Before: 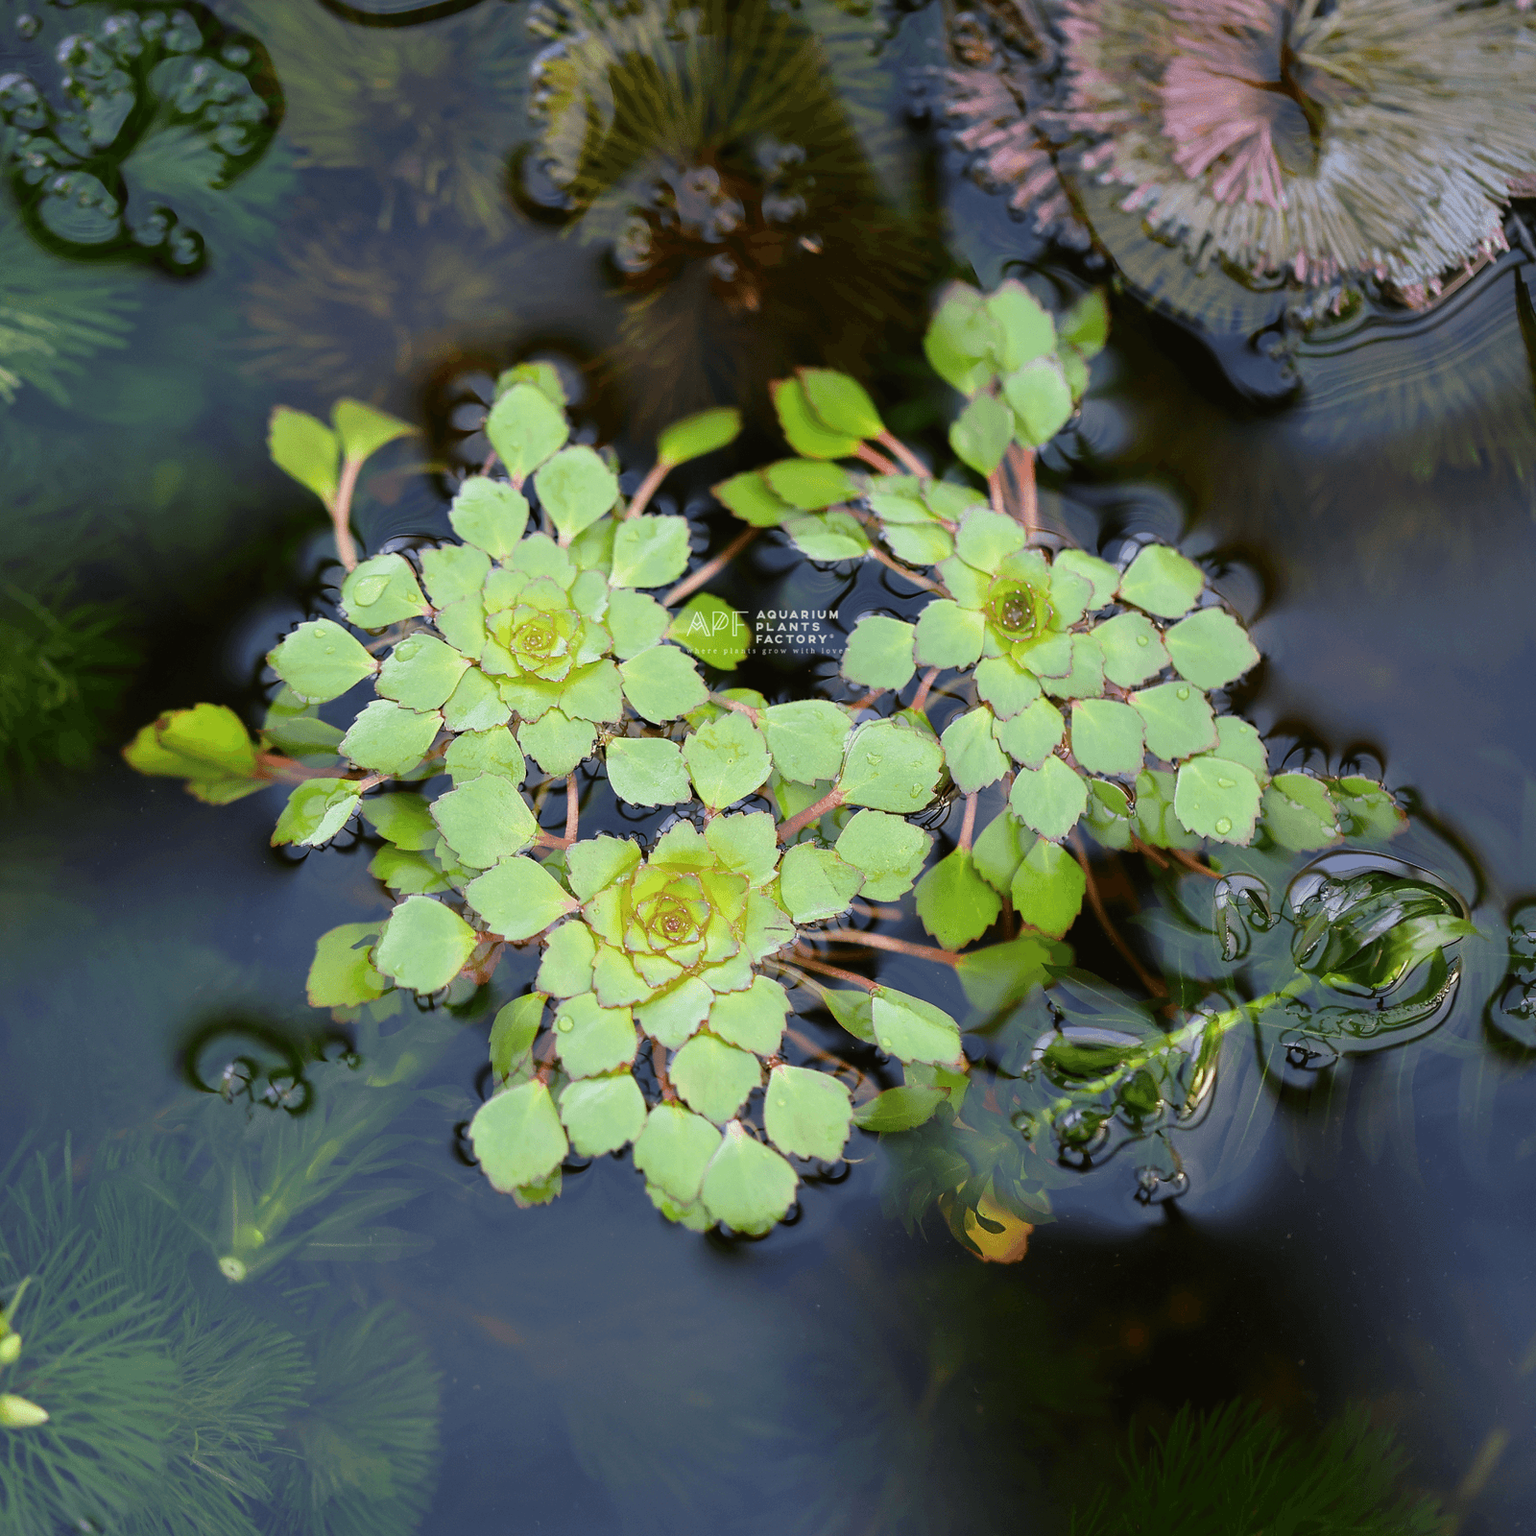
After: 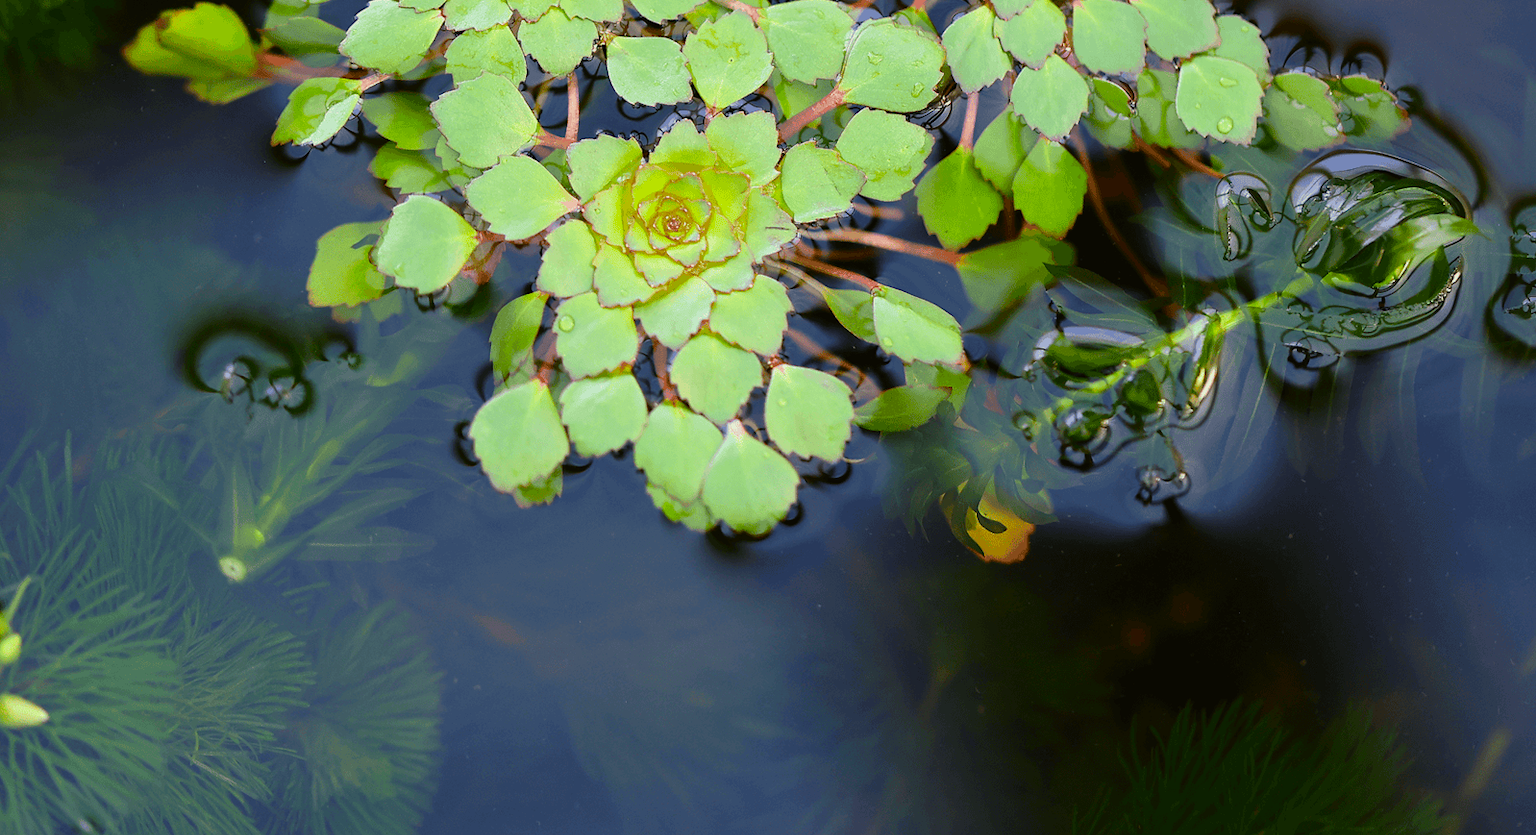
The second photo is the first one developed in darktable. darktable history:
contrast brightness saturation: contrast 0.089, saturation 0.274
crop and rotate: top 45.656%, right 0.065%
